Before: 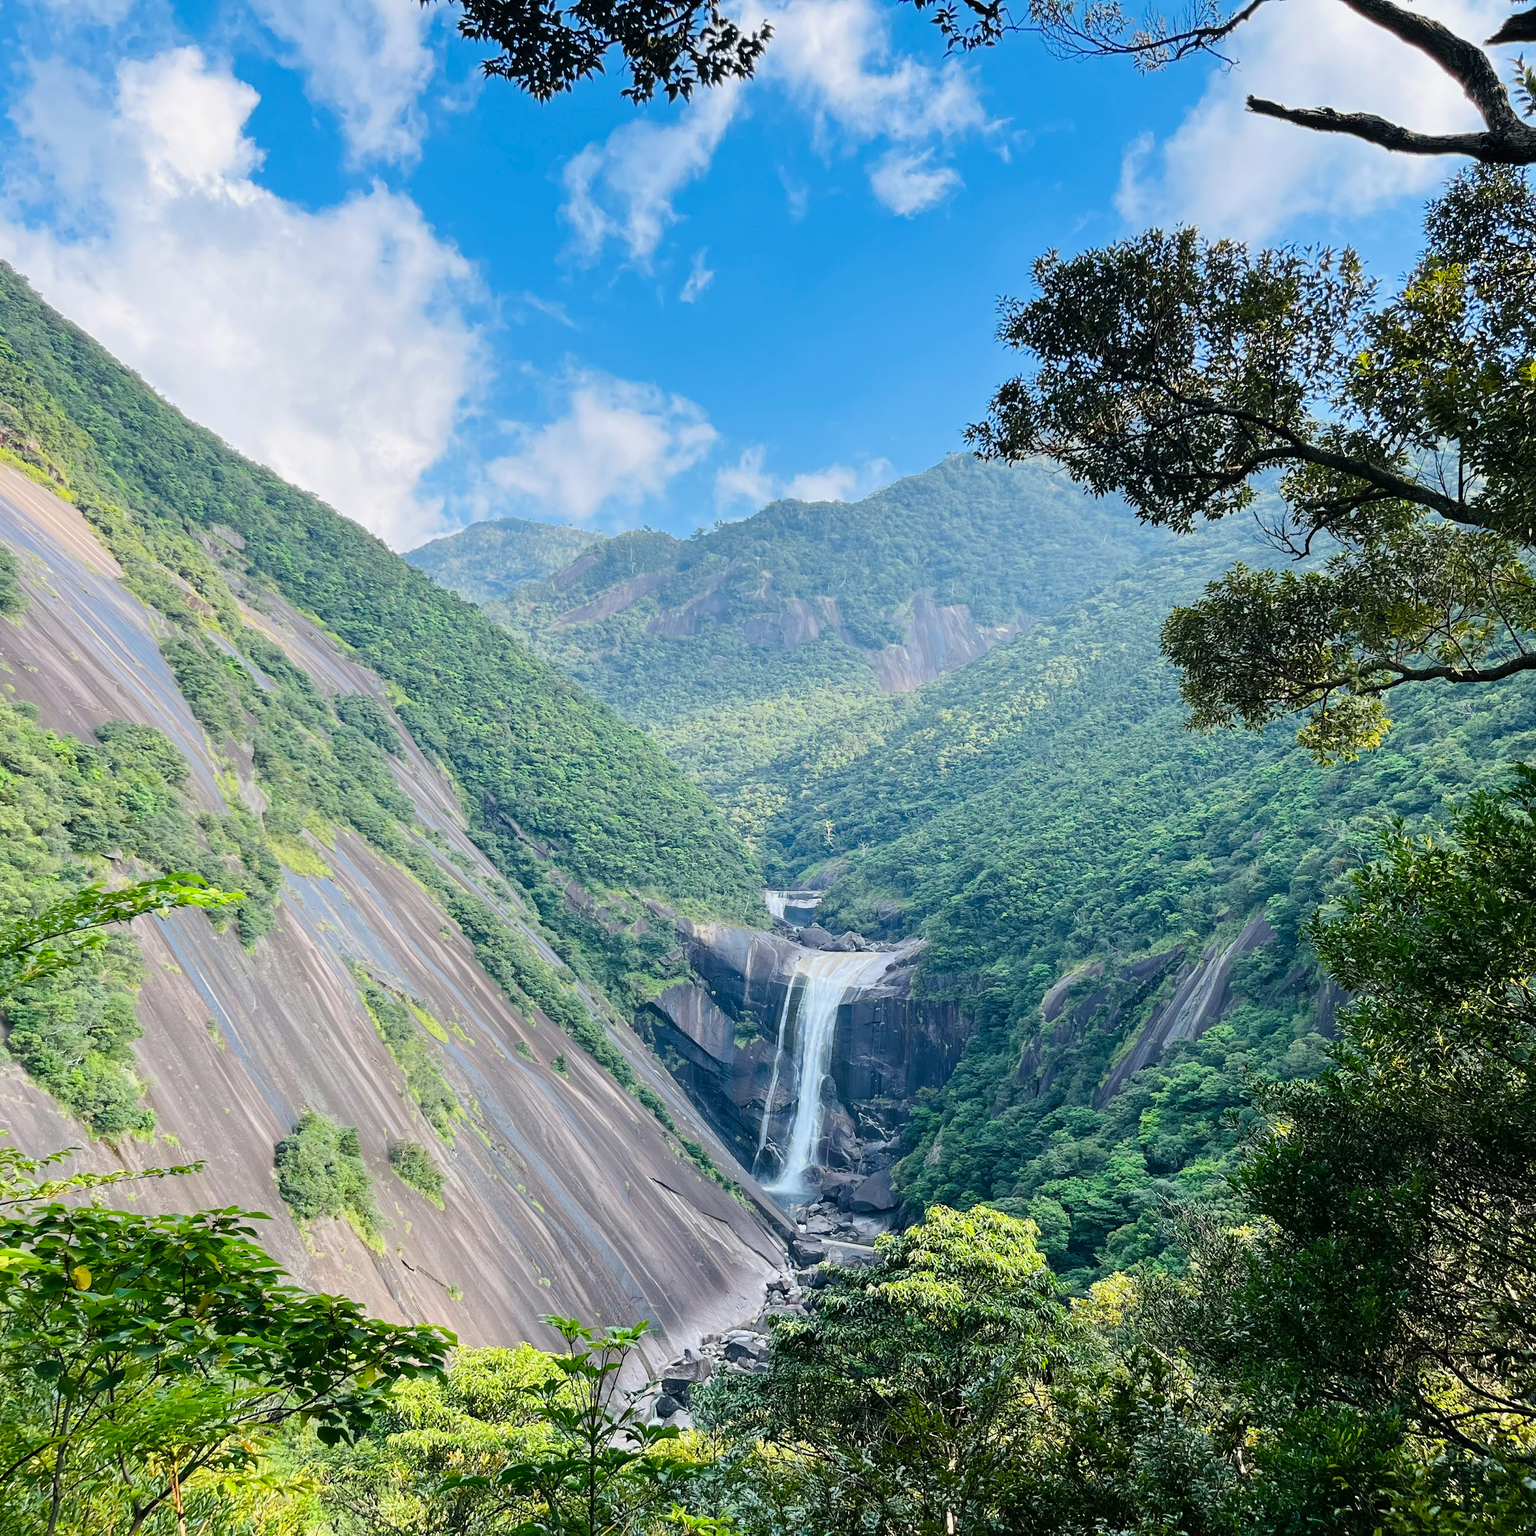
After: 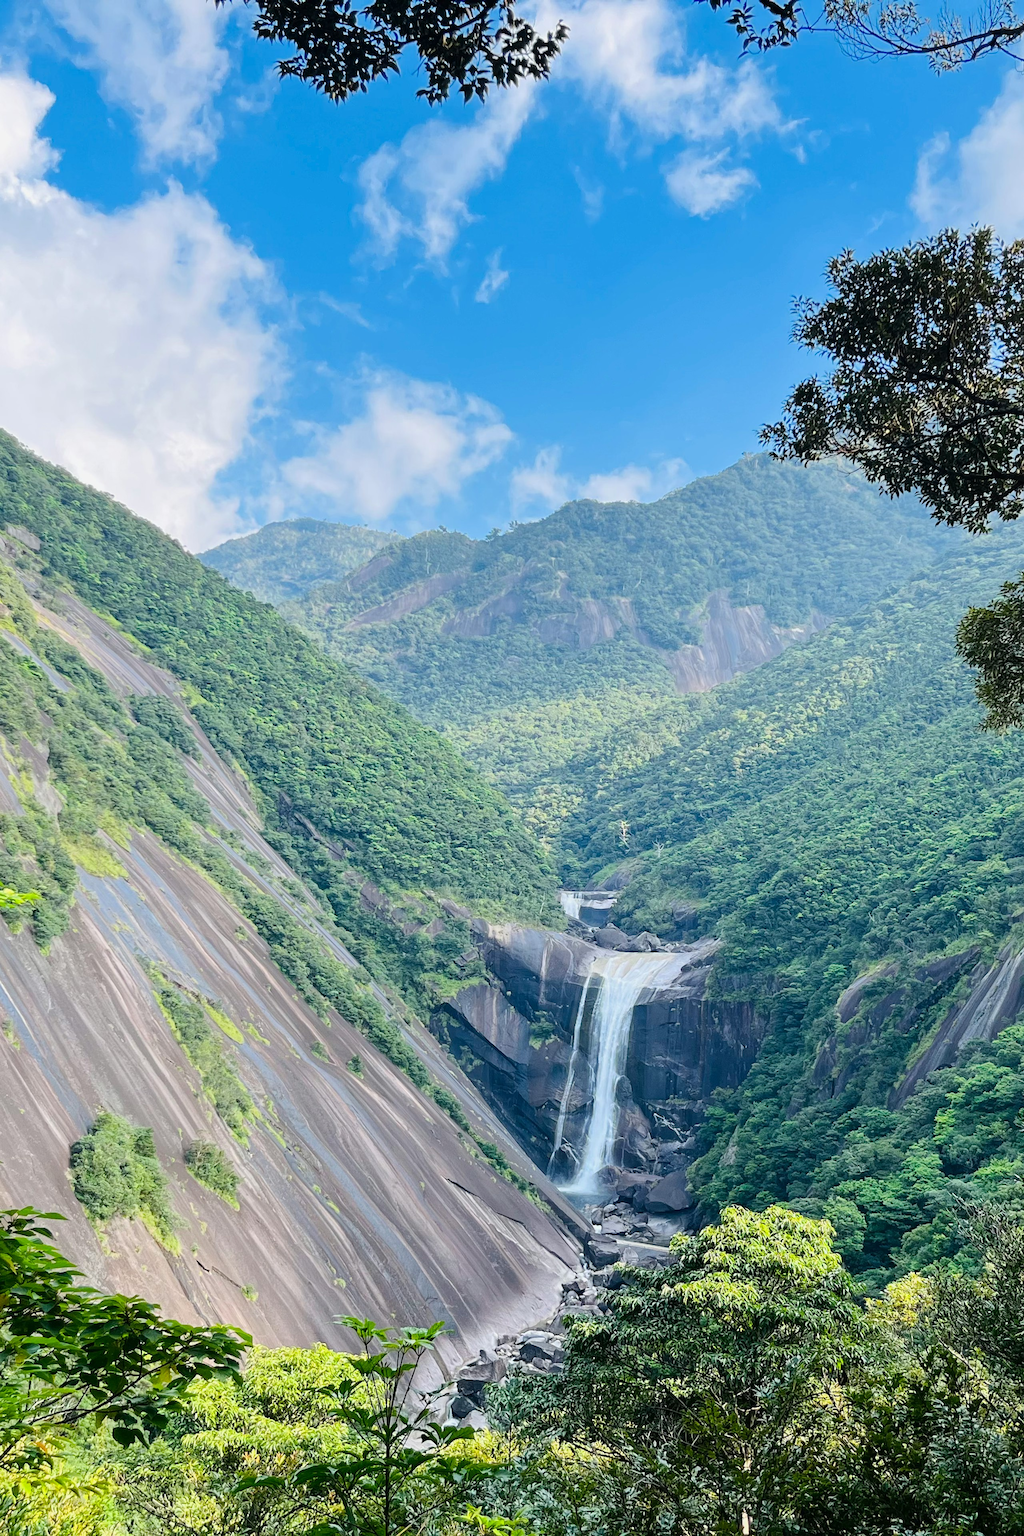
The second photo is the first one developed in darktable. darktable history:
crop and rotate: left 13.379%, right 19.927%
